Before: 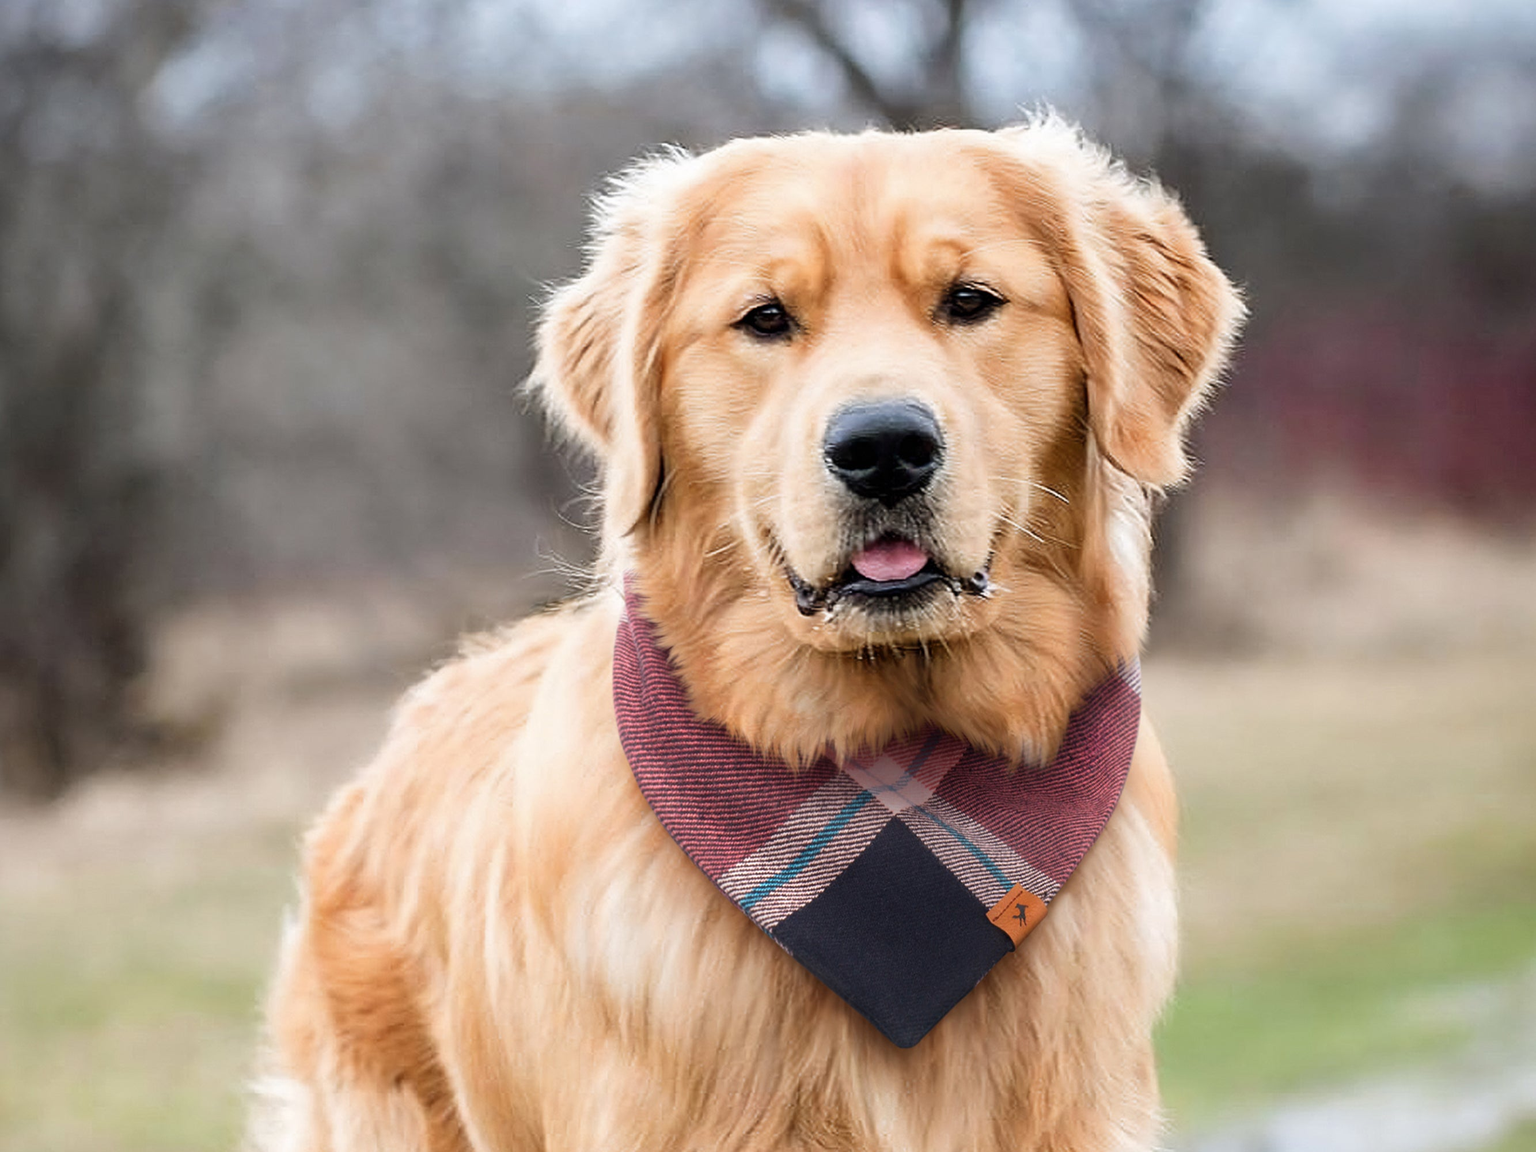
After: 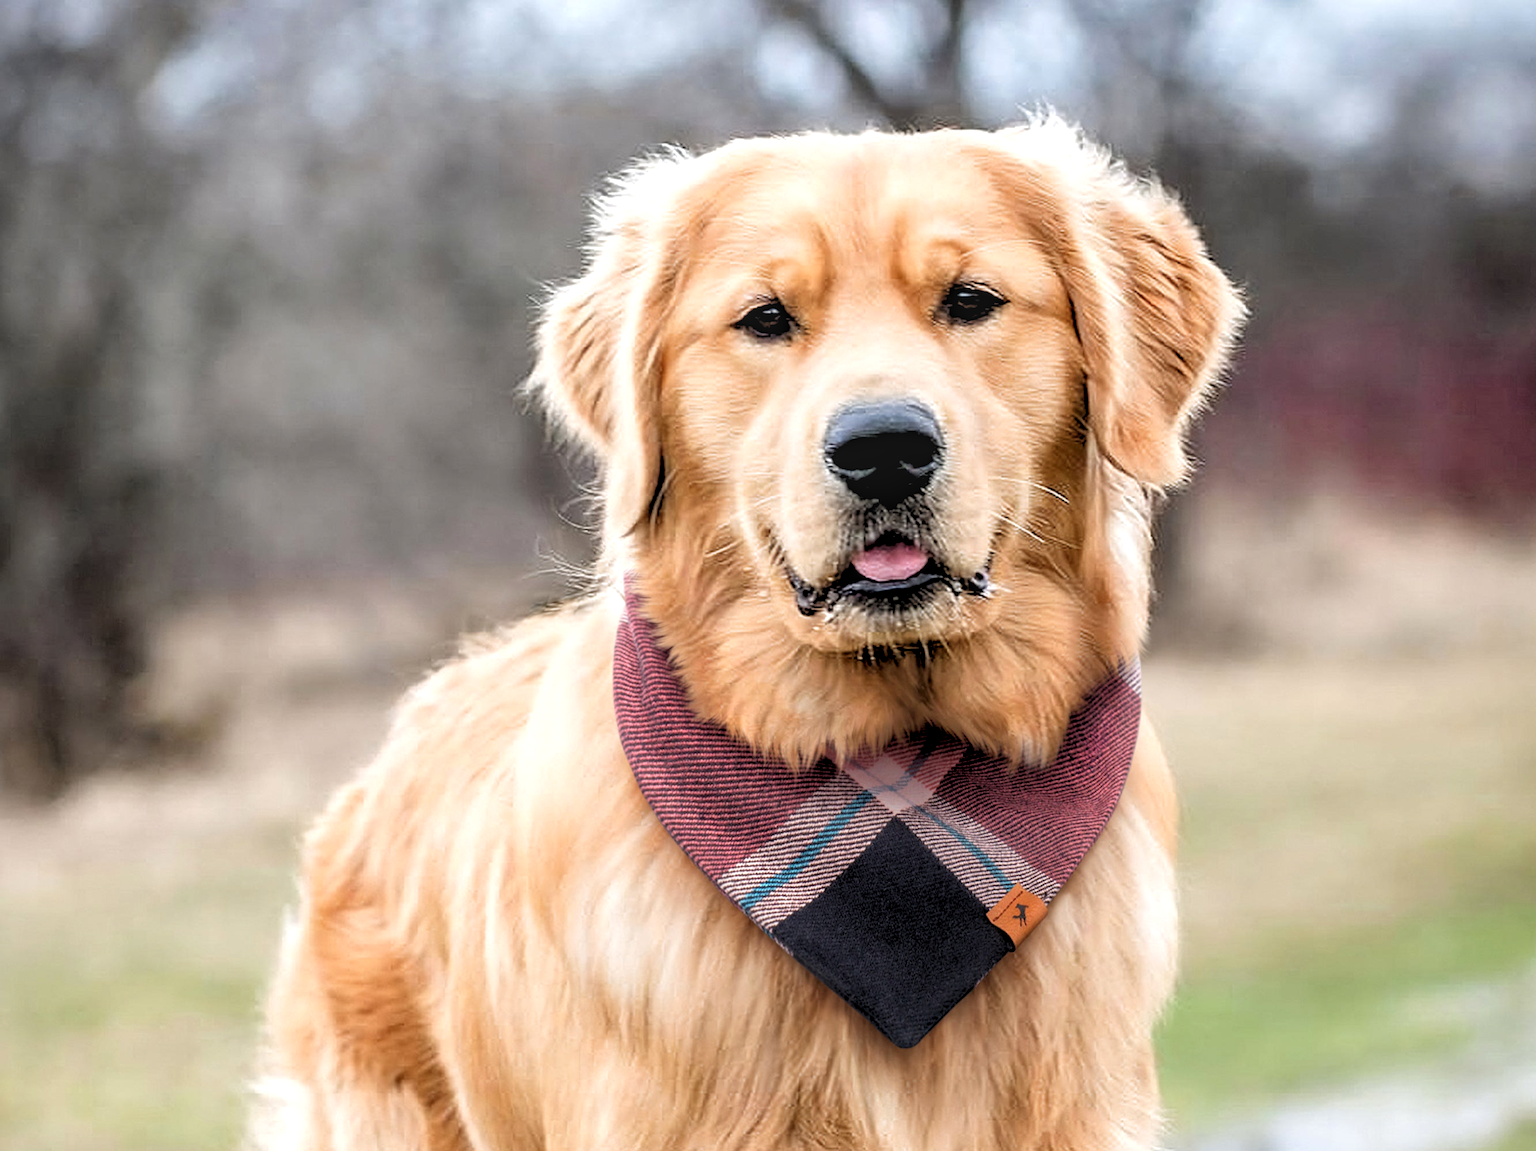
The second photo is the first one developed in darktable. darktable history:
tone equalizer: on, module defaults
local contrast: on, module defaults
rgb levels: levels [[0.013, 0.434, 0.89], [0, 0.5, 1], [0, 0.5, 1]]
